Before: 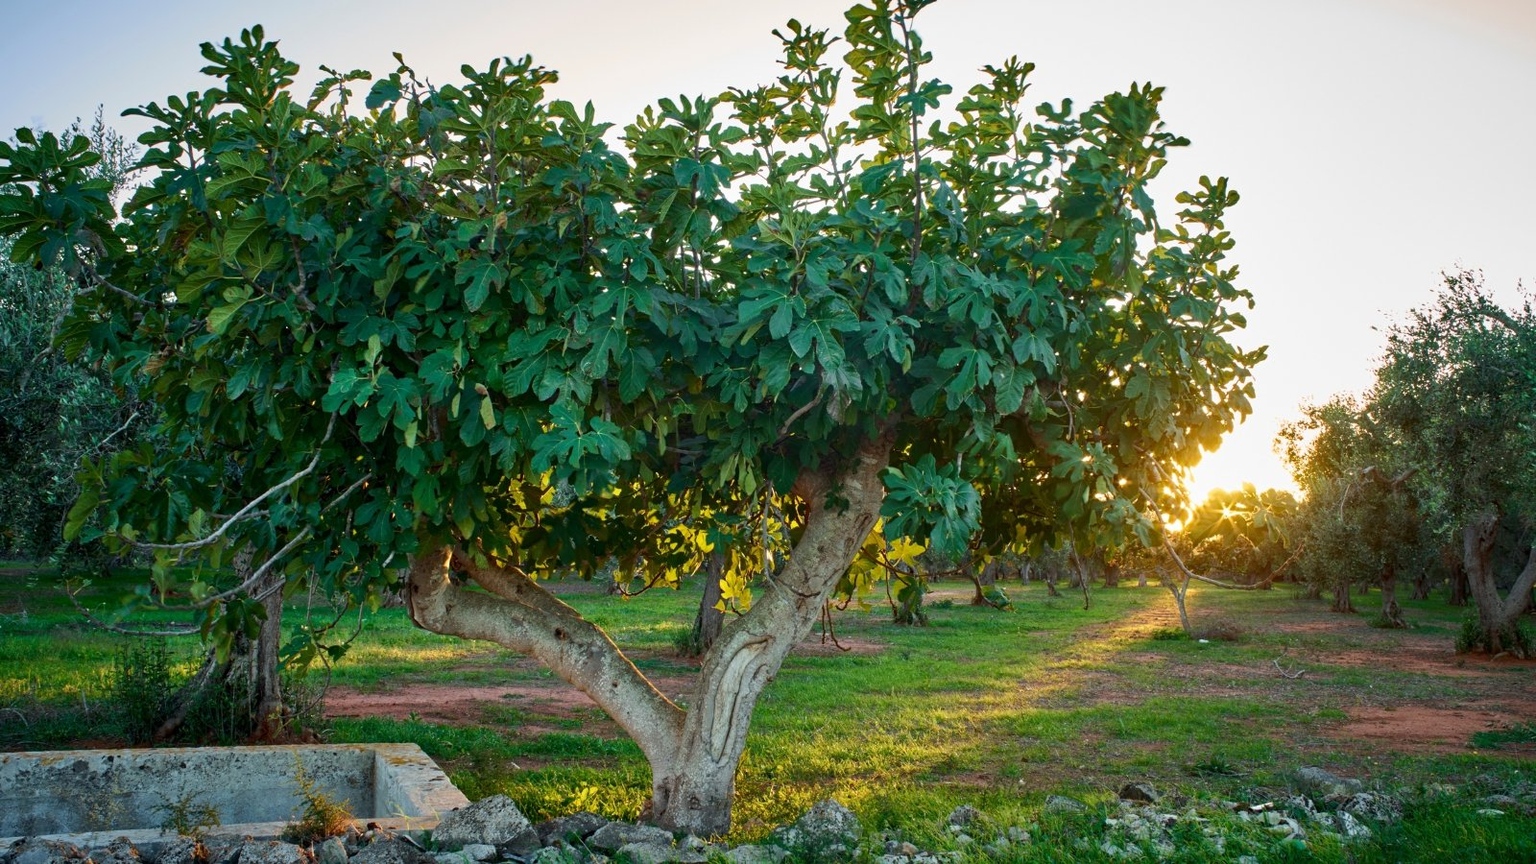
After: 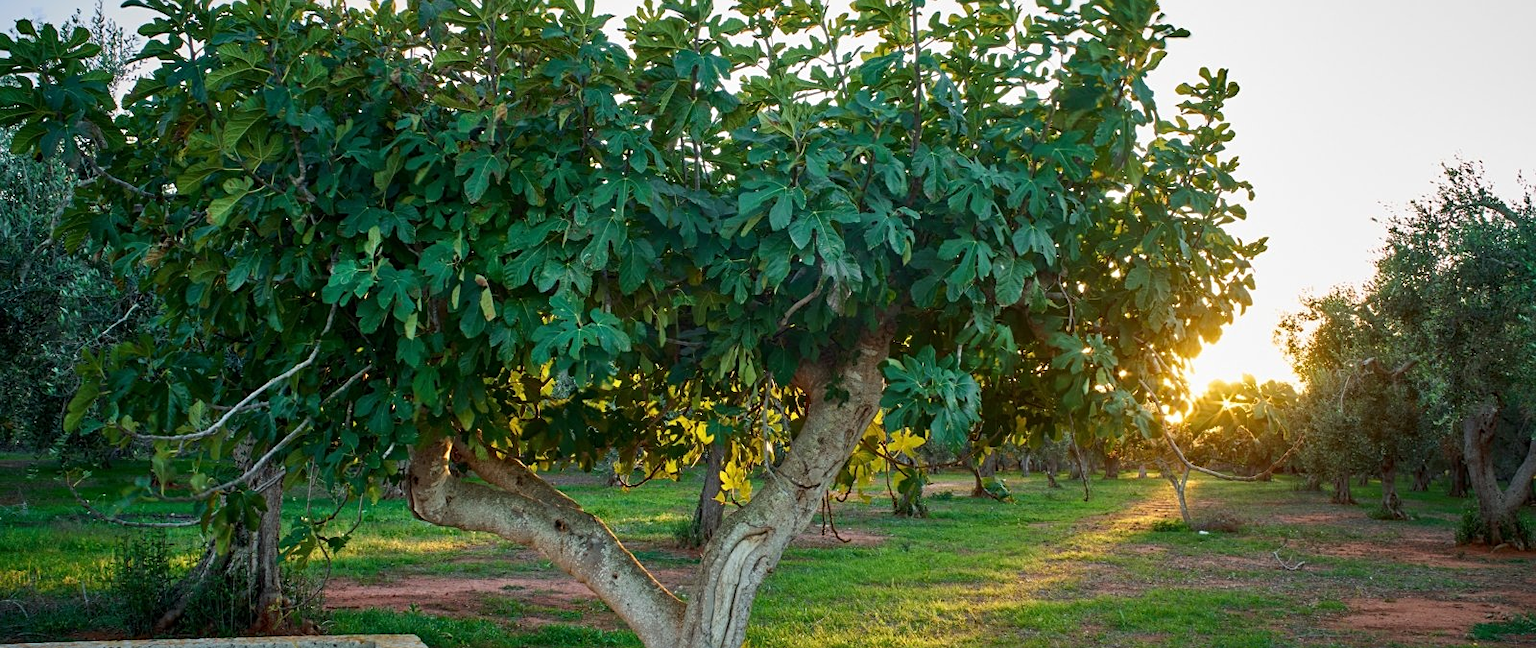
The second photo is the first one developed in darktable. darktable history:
sharpen: amount 0.215
crop and rotate: top 12.647%, bottom 12.221%
